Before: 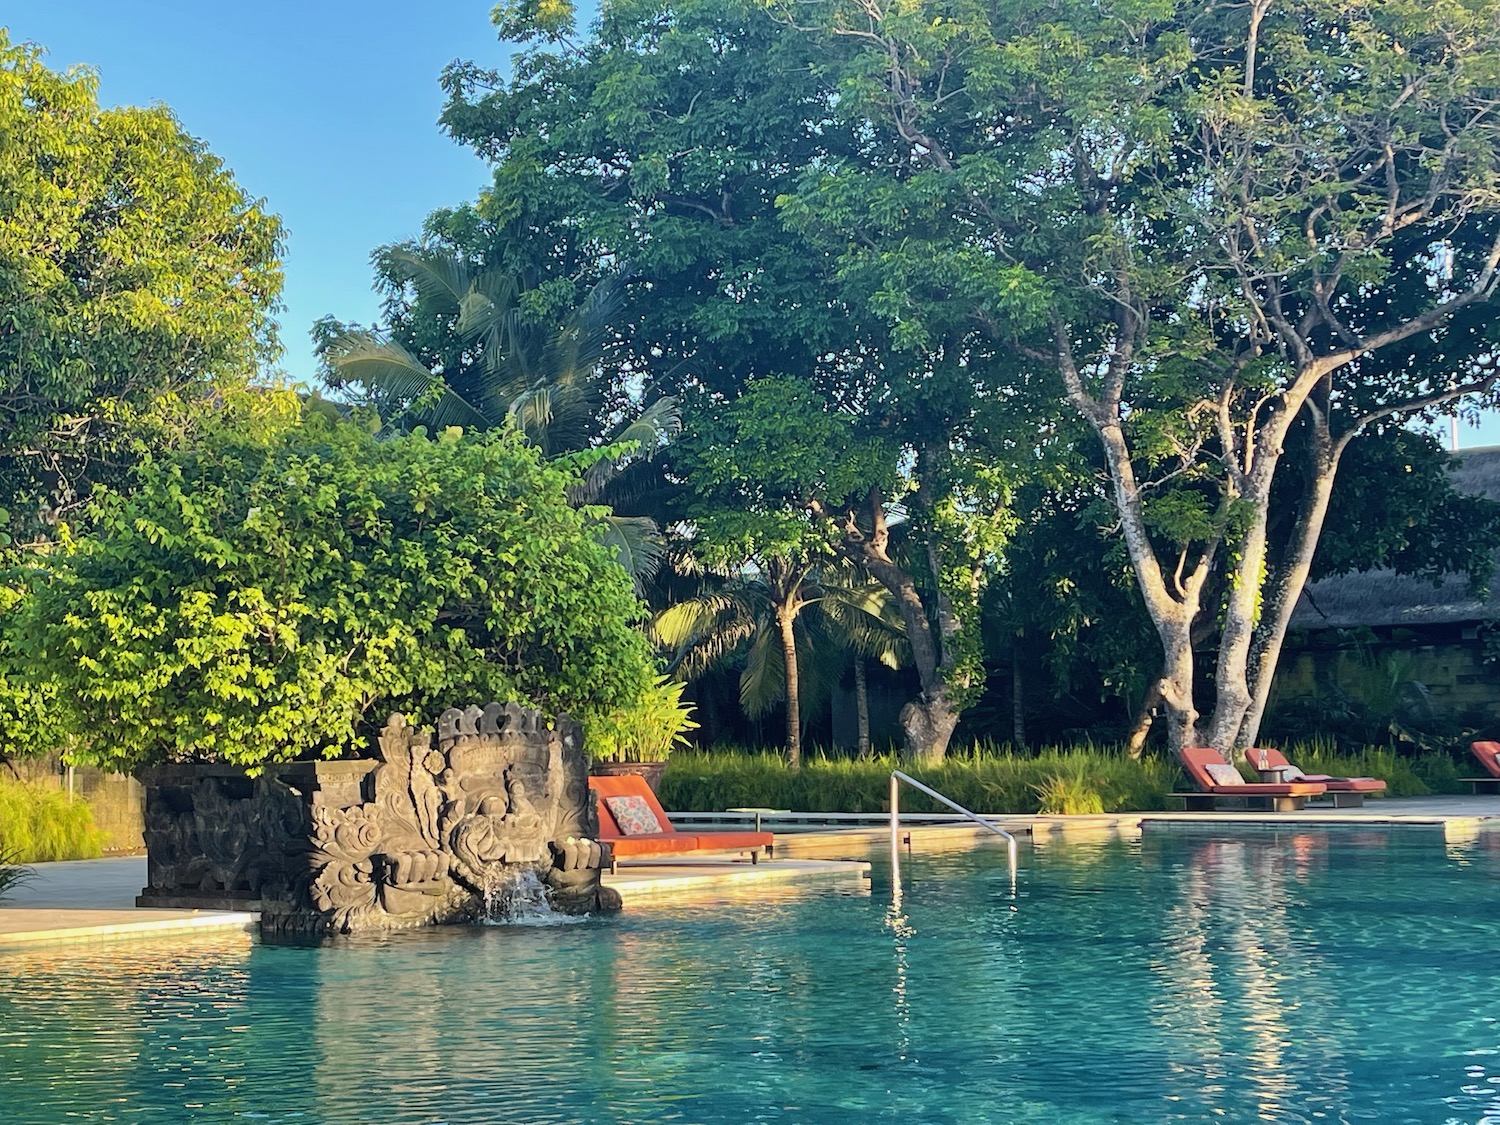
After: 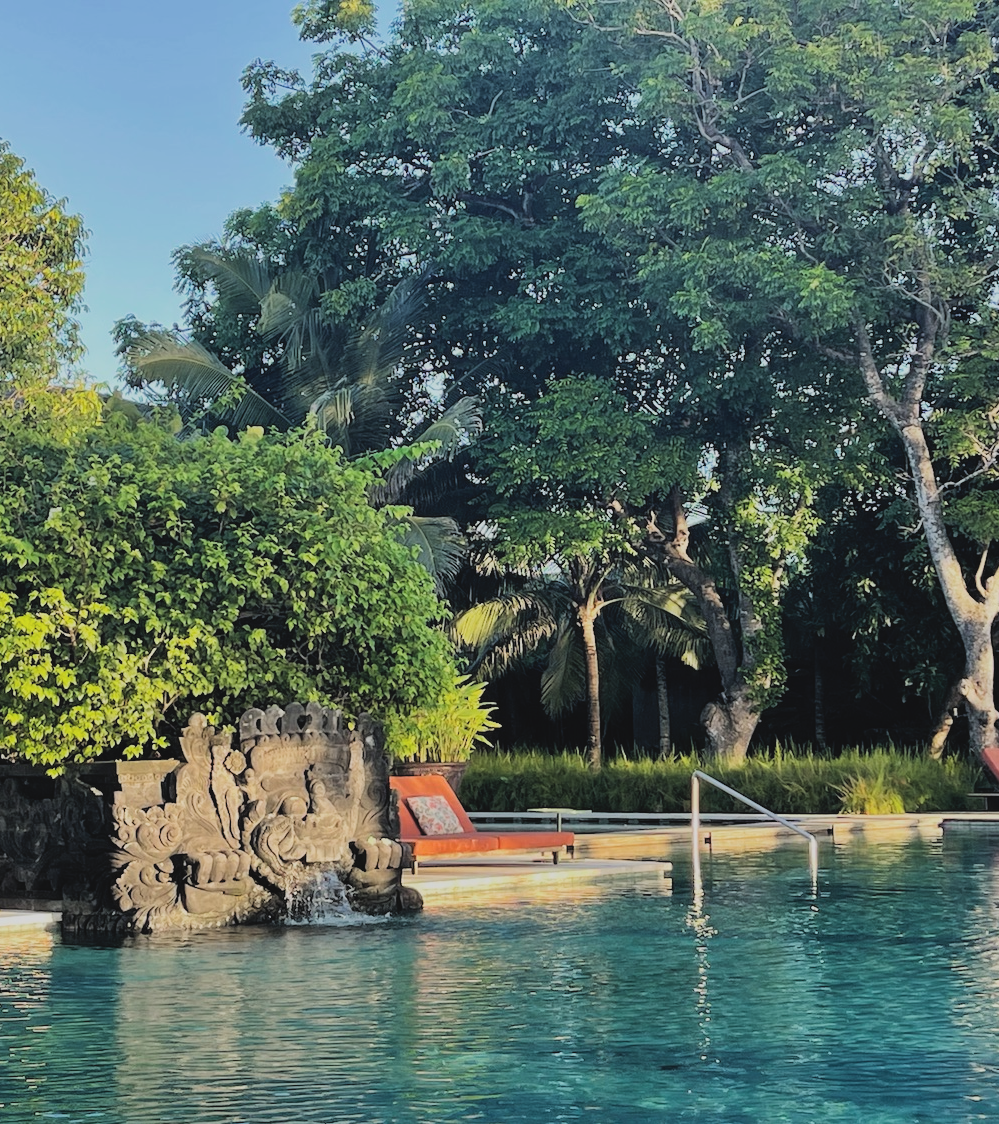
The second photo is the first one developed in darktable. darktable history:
exposure: black level correction -0.015, exposure -0.133 EV, compensate exposure bias true, compensate highlight preservation false
contrast brightness saturation: contrast -0.096, saturation -0.086
contrast equalizer: octaves 7, y [[0.502, 0.505, 0.512, 0.529, 0.564, 0.588], [0.5 ×6], [0.502, 0.505, 0.512, 0.529, 0.564, 0.588], [0, 0.001, 0.001, 0.004, 0.008, 0.011], [0, 0.001, 0.001, 0.004, 0.008, 0.011]], mix -0.3
filmic rgb: black relative exposure -5.1 EV, white relative exposure 3.53 EV, hardness 3.17, contrast 1.299, highlights saturation mix -49.78%
crop and rotate: left 13.365%, right 20.024%
